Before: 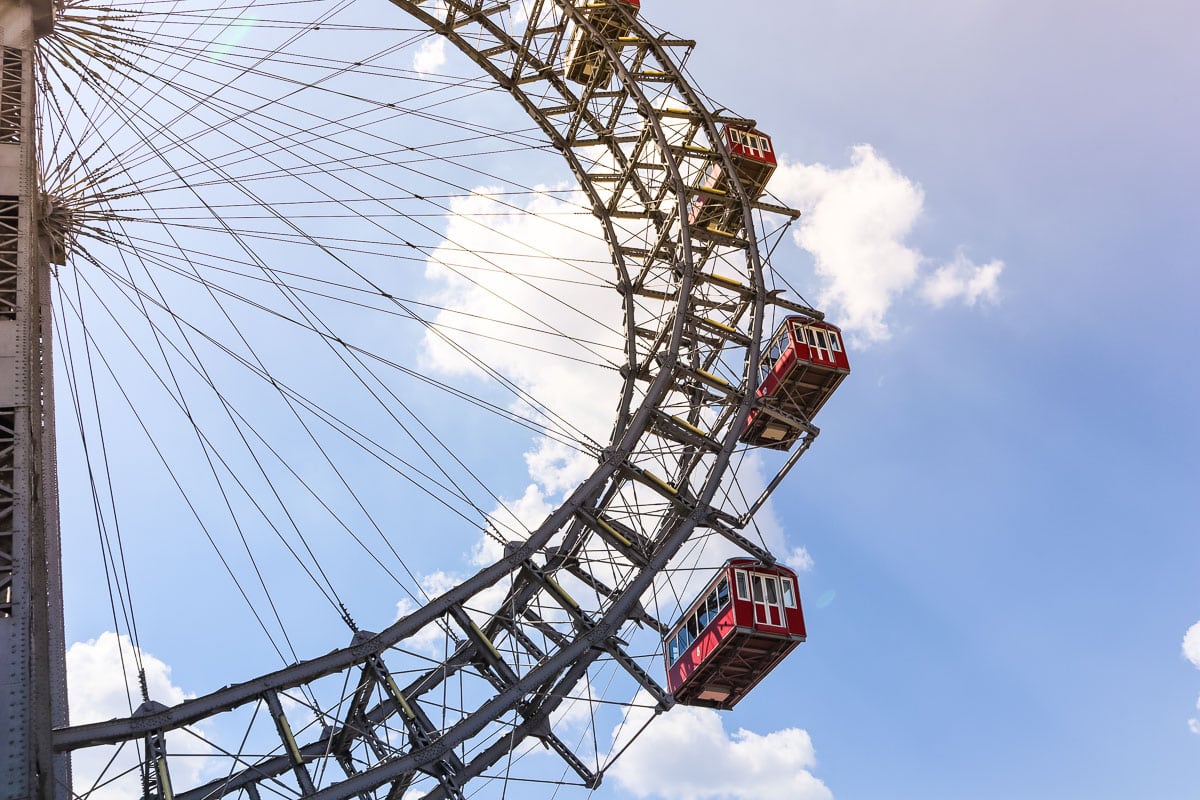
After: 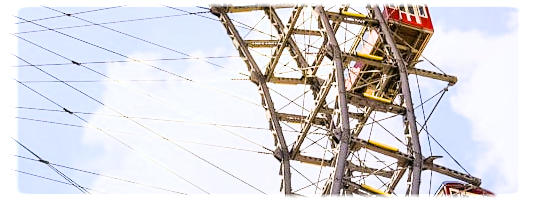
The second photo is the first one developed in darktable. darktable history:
filmic rgb: black relative exposure -5 EV, hardness 2.88, contrast 1.3
vignetting: fall-off start 93%, fall-off radius 5%, brightness 1, saturation -0.49, automatic ratio true, width/height ratio 1.332, shape 0.04, unbound false
exposure: black level correction 0.001, exposure 1.398 EV, compensate exposure bias true, compensate highlight preservation false
crop: left 28.64%, top 16.832%, right 26.637%, bottom 58.055%
color balance rgb: perceptual saturation grading › global saturation 20%, global vibrance 20%
white balance: red 0.974, blue 1.044
